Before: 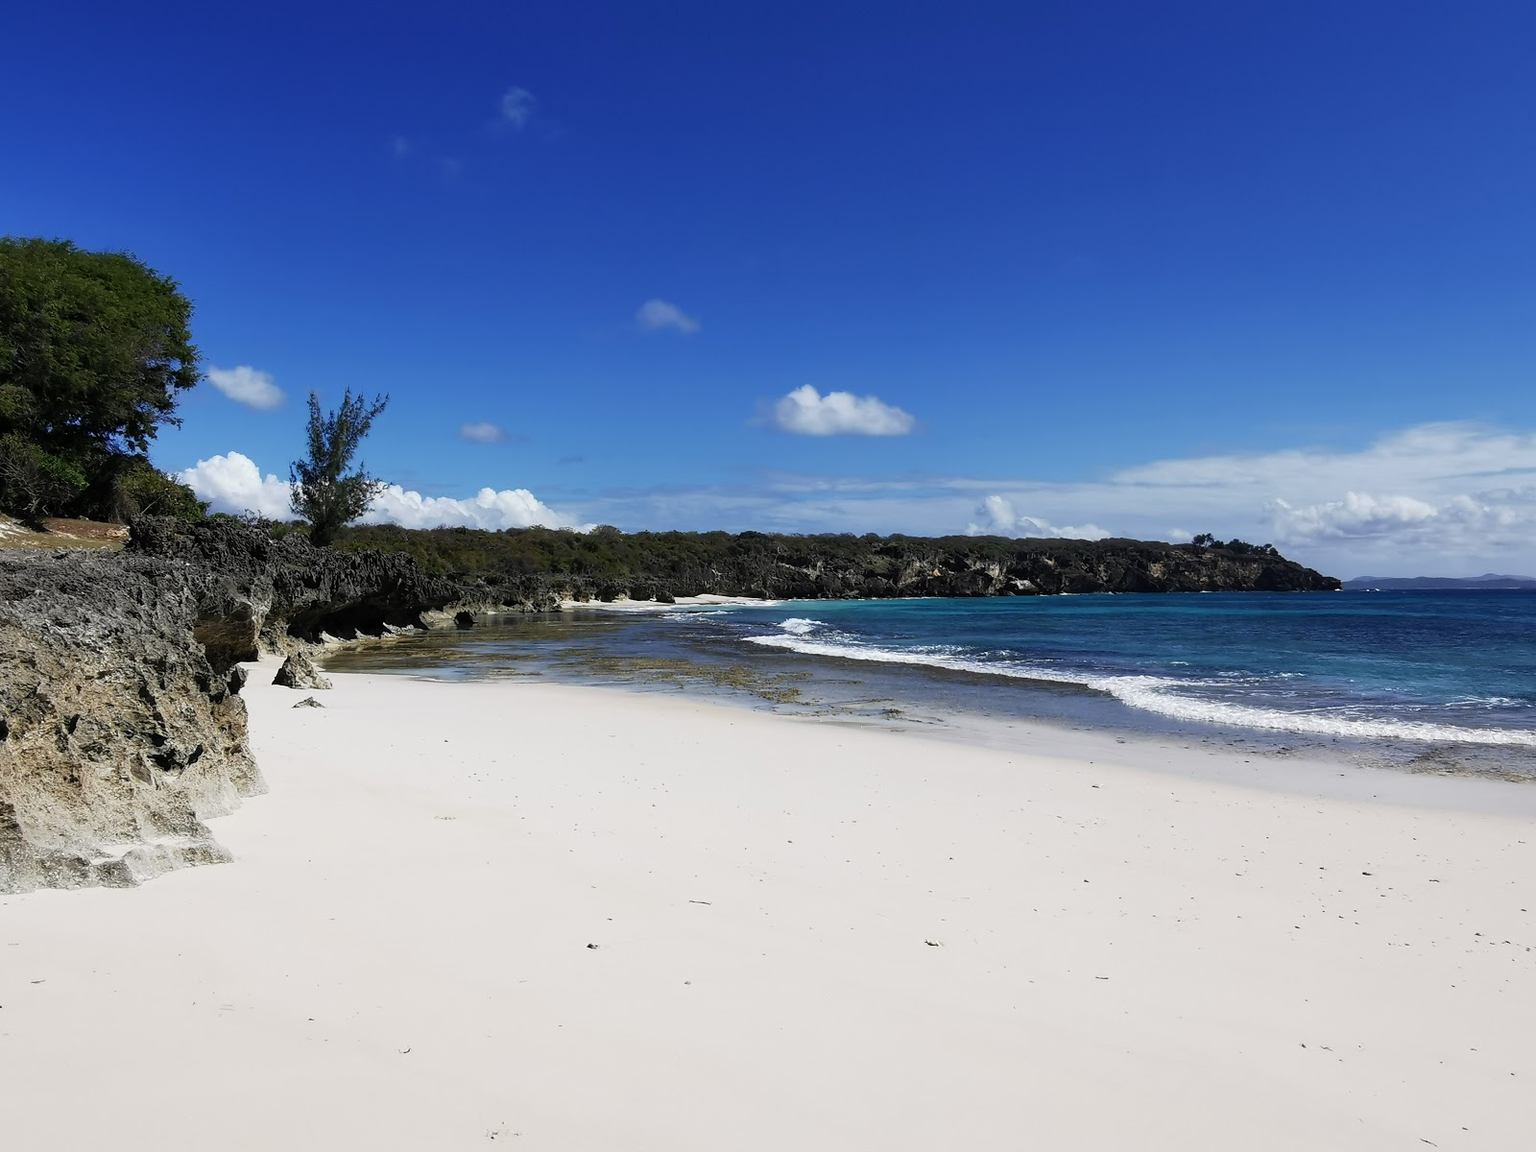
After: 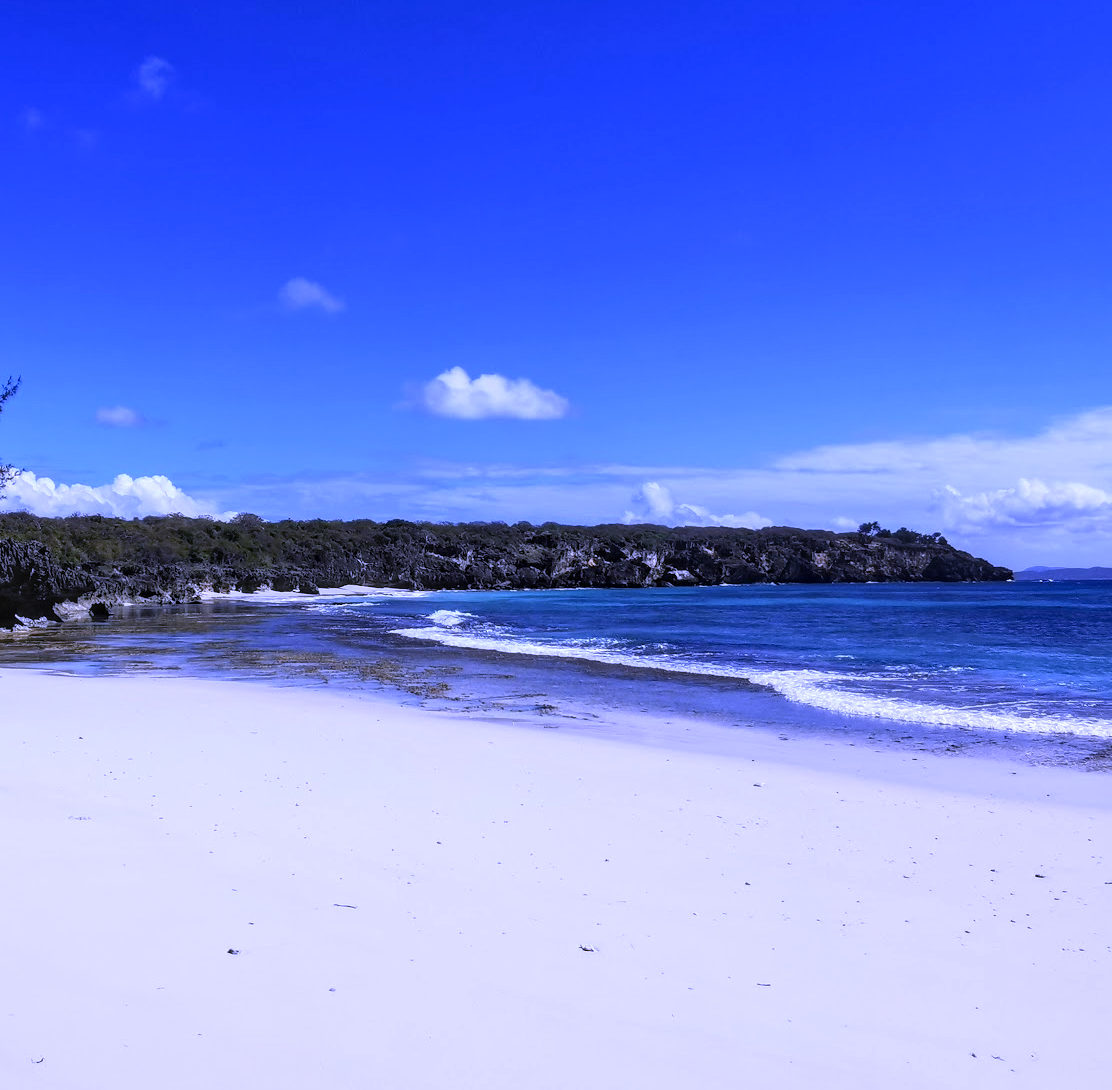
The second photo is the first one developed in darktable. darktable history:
white balance: red 0.98, blue 1.61
crop and rotate: left 24.034%, top 2.838%, right 6.406%, bottom 6.299%
local contrast: on, module defaults
